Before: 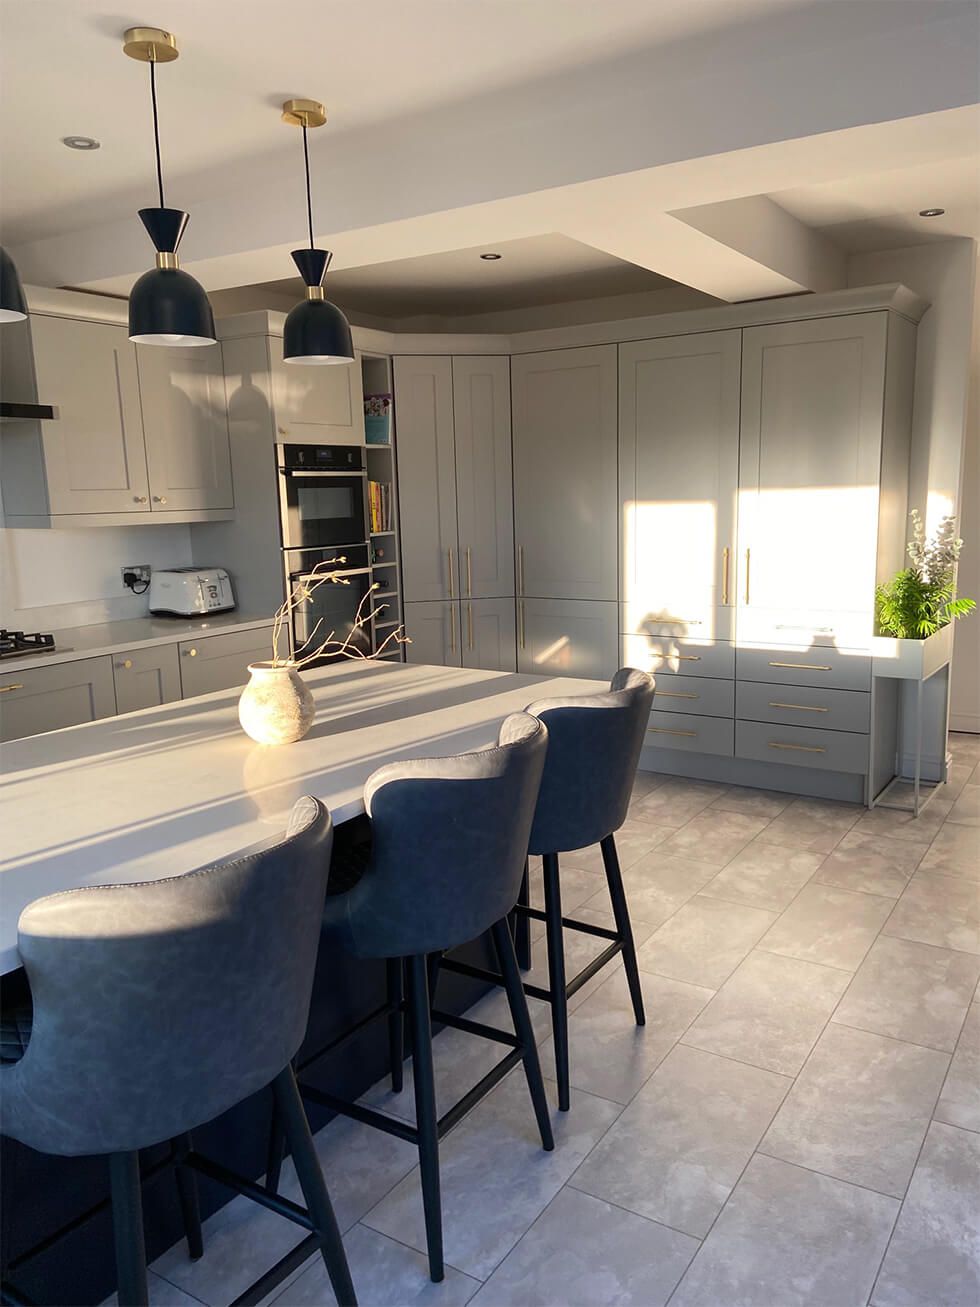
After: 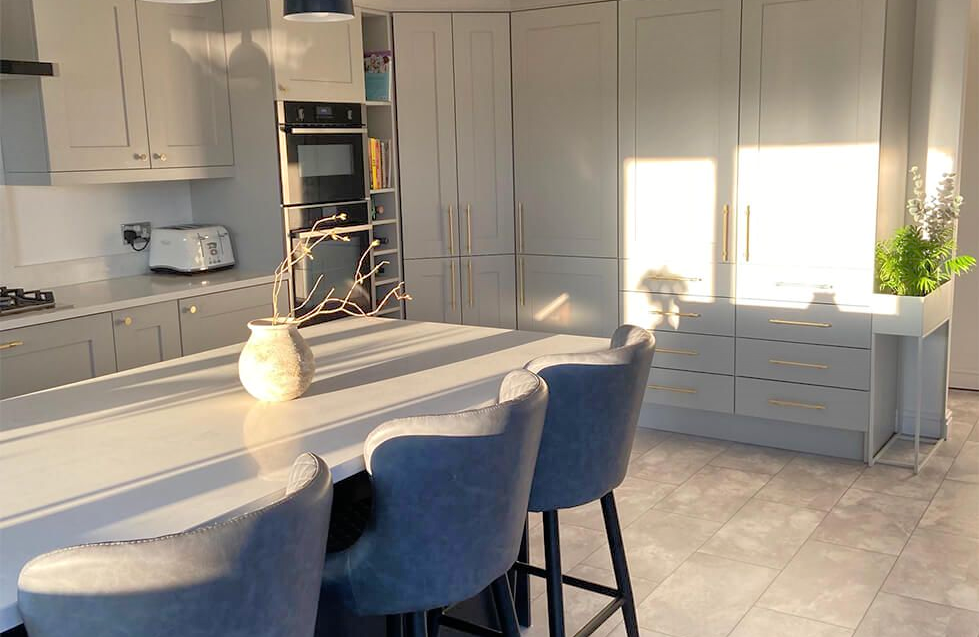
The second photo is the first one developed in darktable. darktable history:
crop and rotate: top 26.266%, bottom 24.98%
tone equalizer: -7 EV 0.151 EV, -6 EV 0.575 EV, -5 EV 1.17 EV, -4 EV 1.33 EV, -3 EV 1.17 EV, -2 EV 0.6 EV, -1 EV 0.155 EV
